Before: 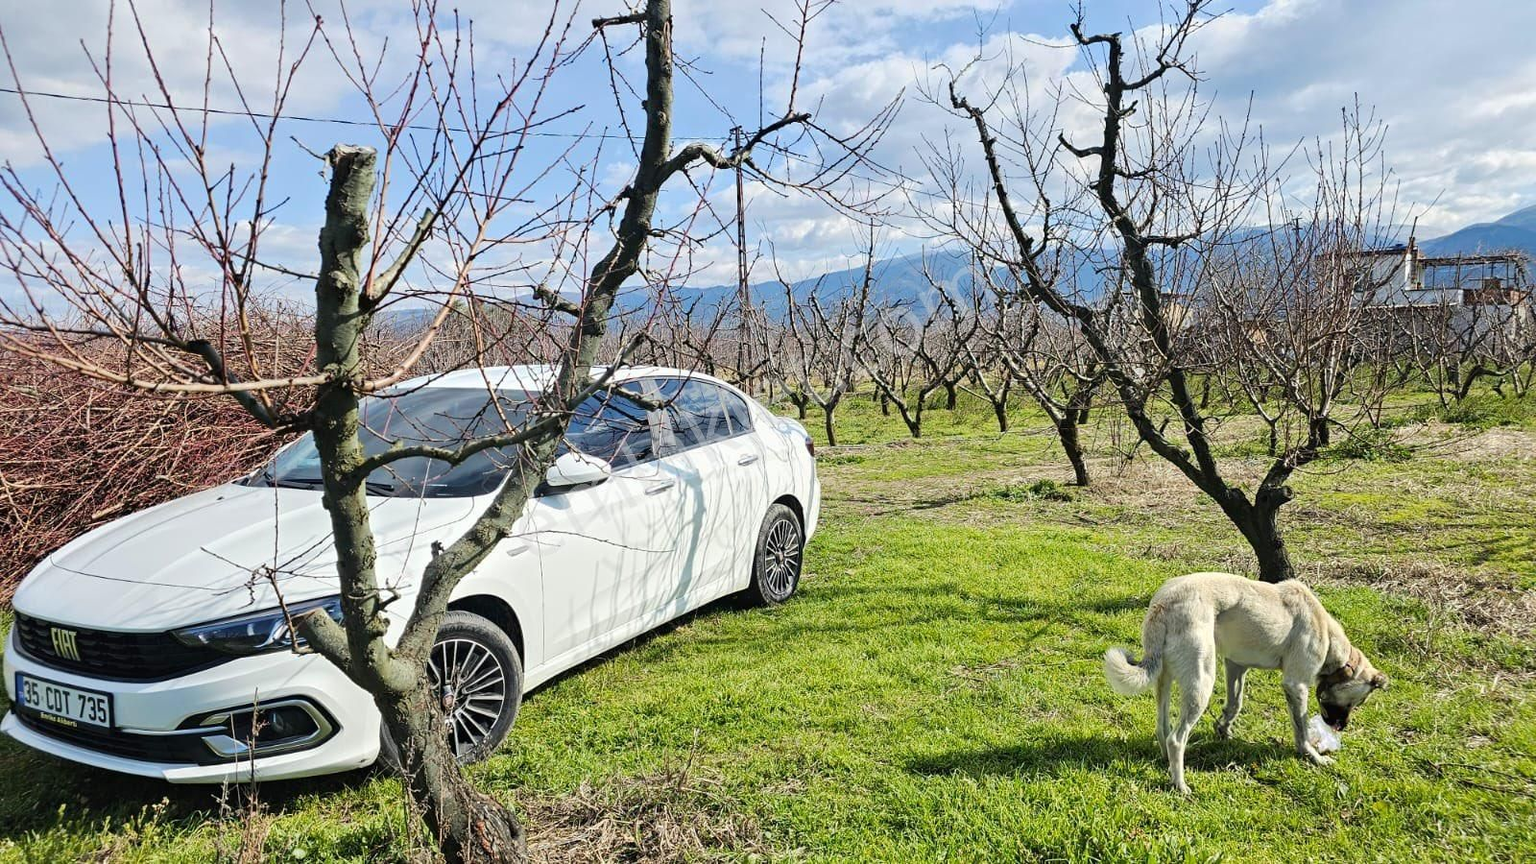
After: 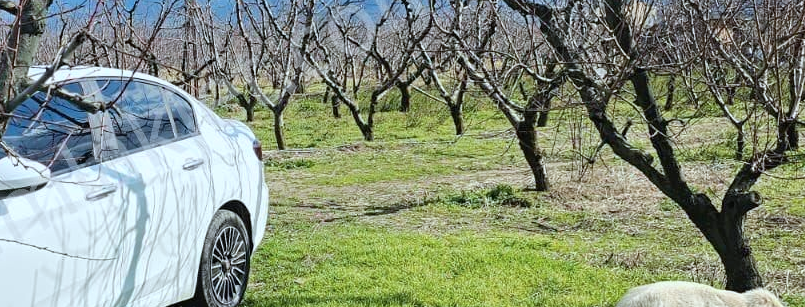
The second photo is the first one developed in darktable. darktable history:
crop: left 36.654%, top 35.081%, right 12.993%, bottom 30.734%
color correction: highlights a* -3.93, highlights b* -10.96
tone equalizer: -7 EV 0.195 EV, -6 EV 0.119 EV, -5 EV 0.072 EV, -4 EV 0.035 EV, -2 EV -0.04 EV, -1 EV -0.042 EV, +0 EV -0.069 EV, edges refinement/feathering 500, mask exposure compensation -1.57 EV, preserve details no
